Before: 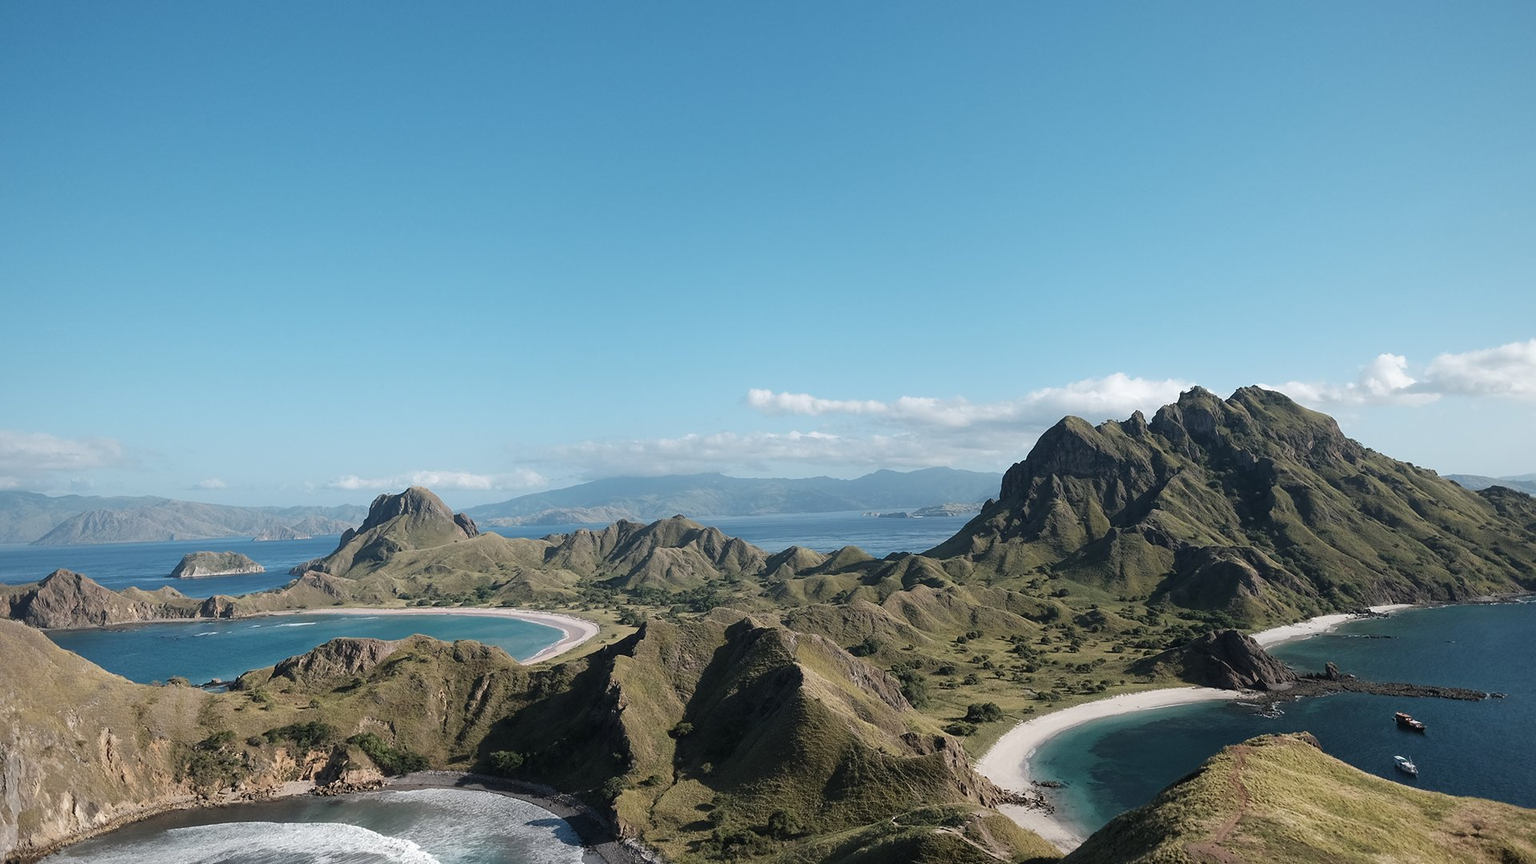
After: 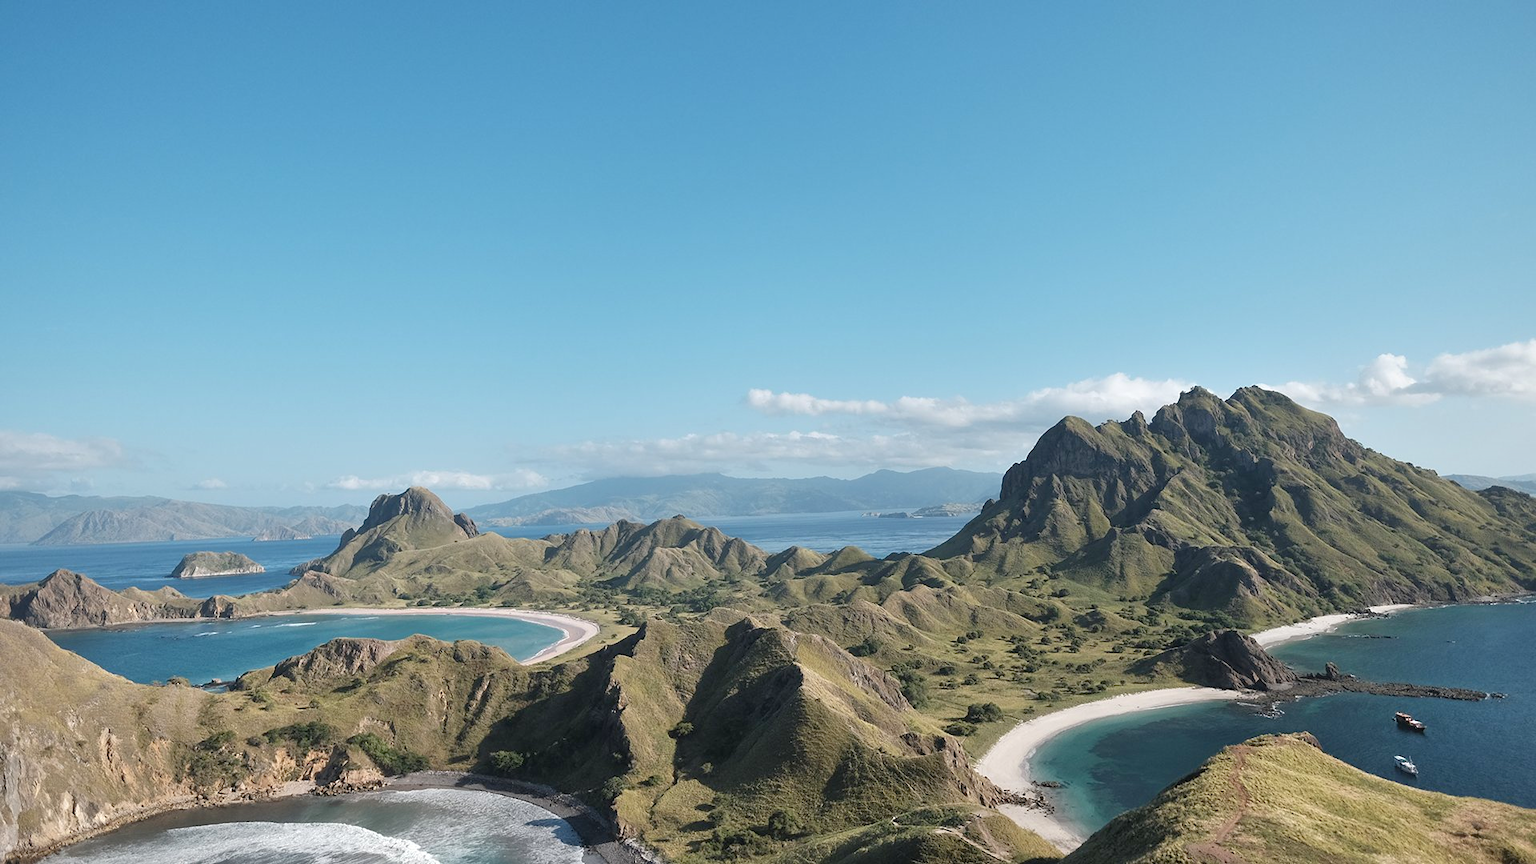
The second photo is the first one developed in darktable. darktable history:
tone equalizer: -8 EV 1 EV, -7 EV 1.03 EV, -6 EV 1.01 EV, -5 EV 1.03 EV, -4 EV 1.01 EV, -3 EV 0.764 EV, -2 EV 0.519 EV, -1 EV 0.233 EV
